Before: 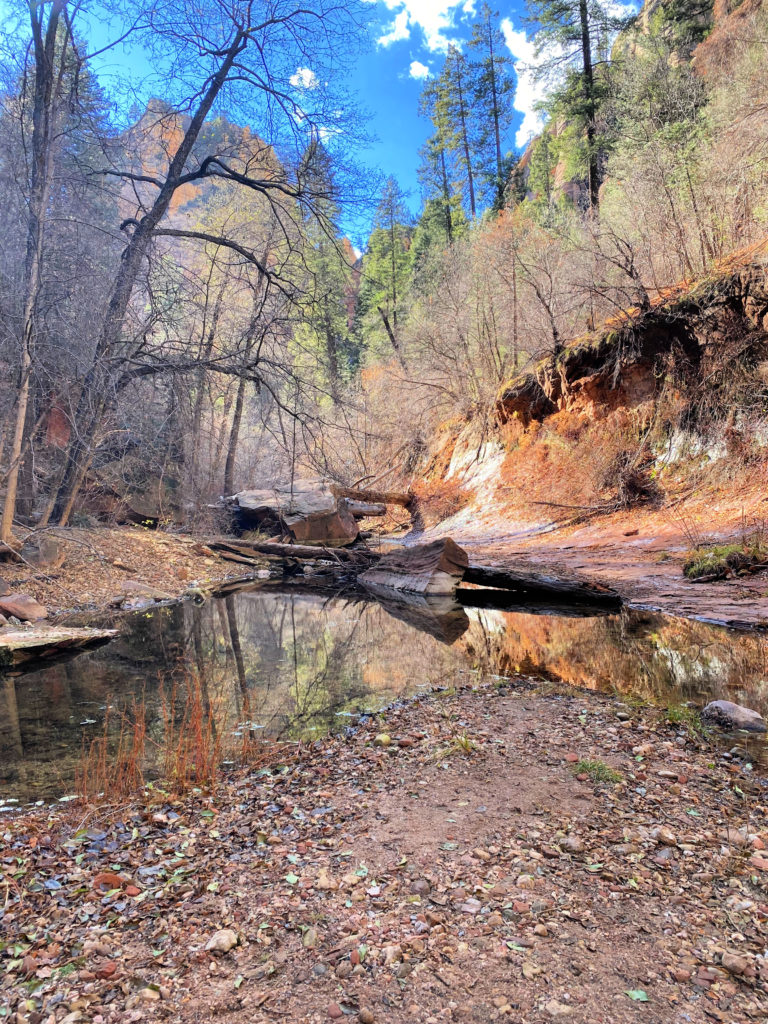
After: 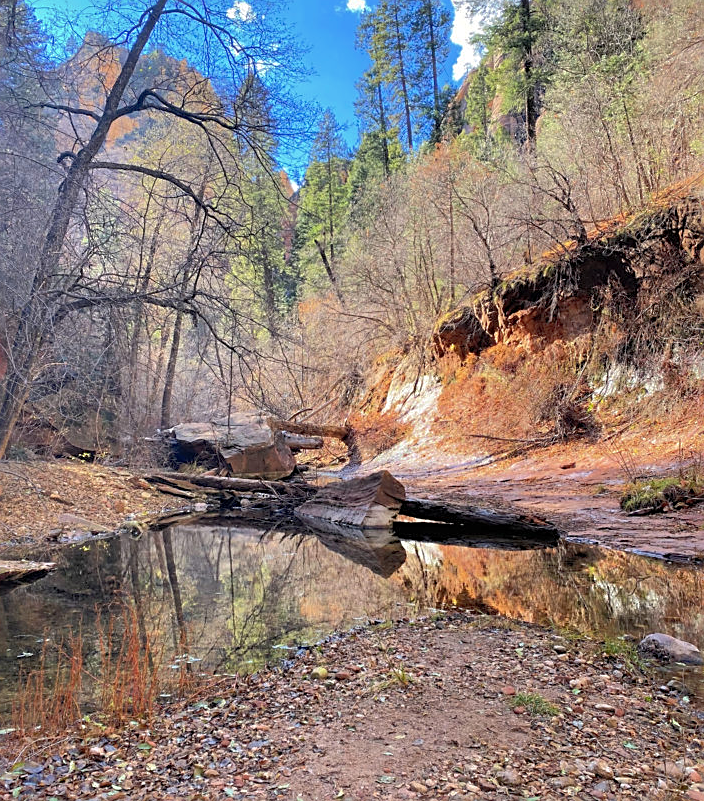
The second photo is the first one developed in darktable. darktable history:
shadows and highlights: shadows color adjustment 97.67%
crop: left 8.242%, top 6.563%, bottom 15.197%
sharpen: on, module defaults
